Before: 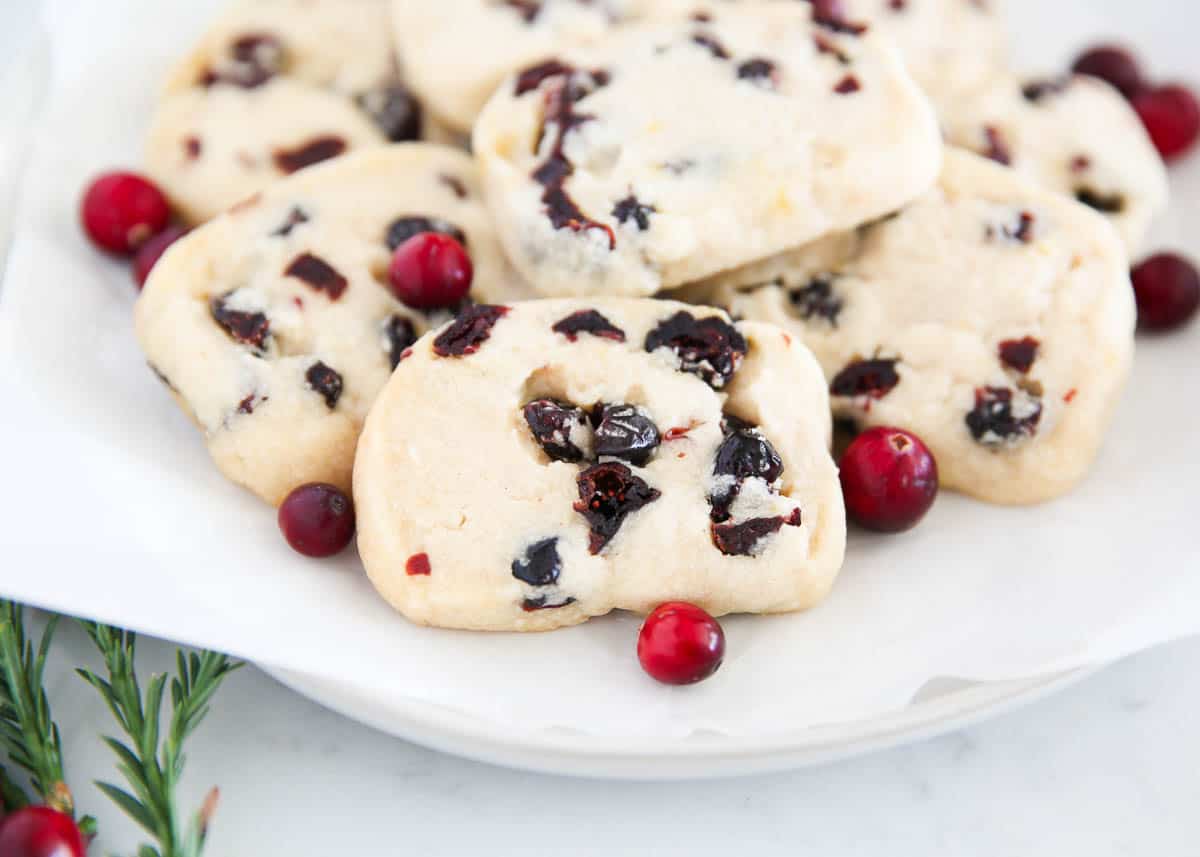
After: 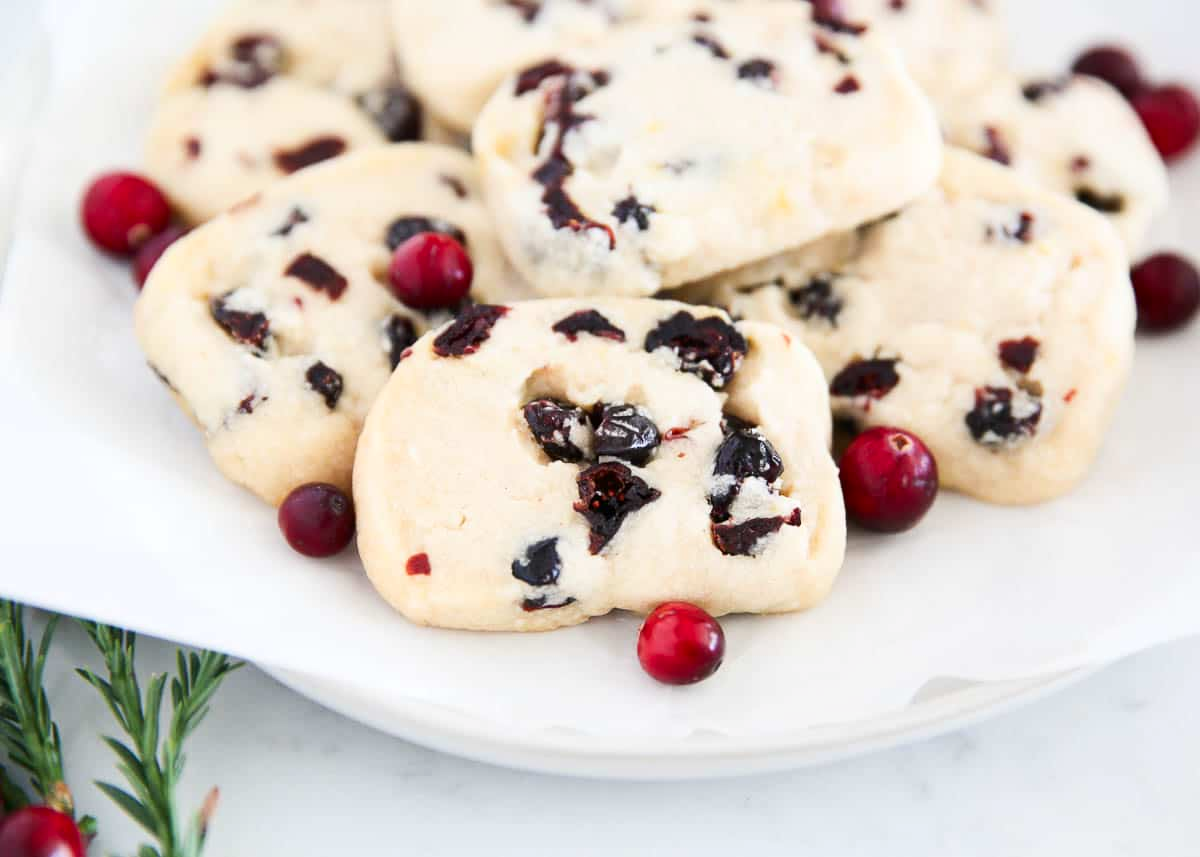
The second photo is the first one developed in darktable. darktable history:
contrast brightness saturation: contrast 0.139
